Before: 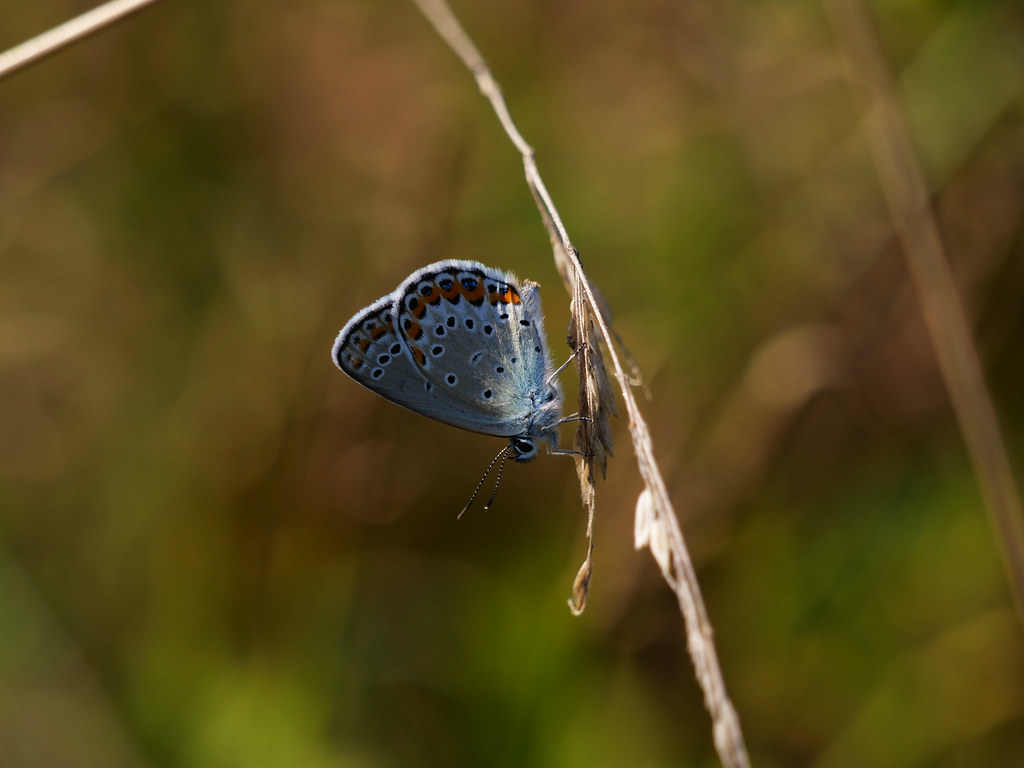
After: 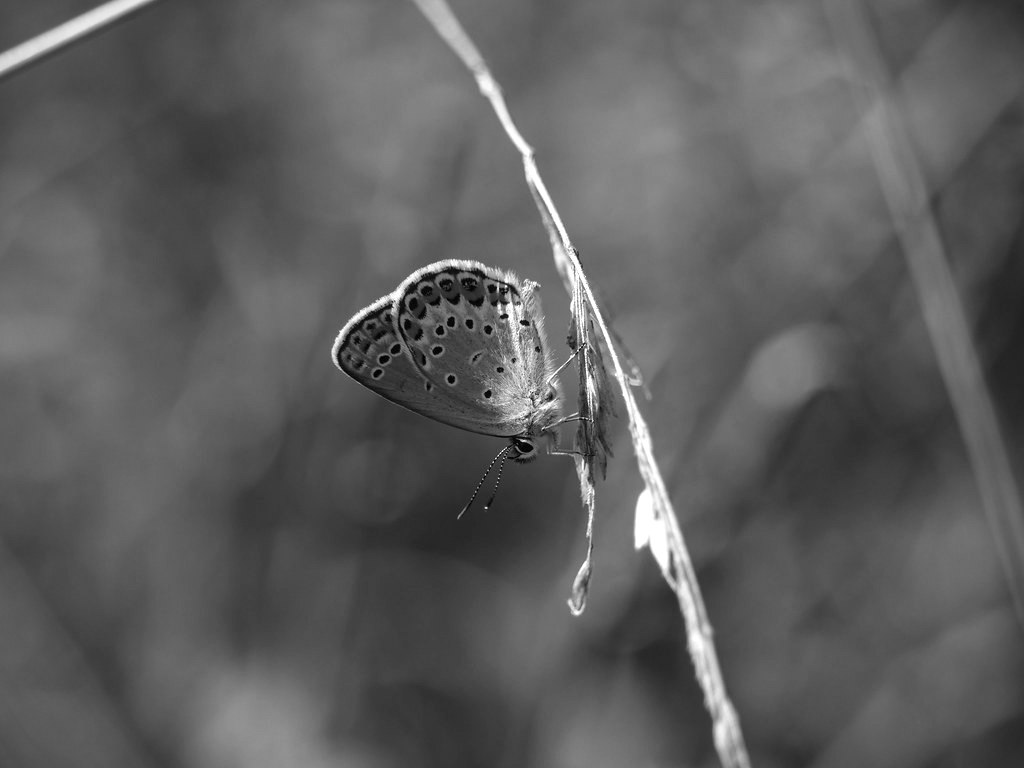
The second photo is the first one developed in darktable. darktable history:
exposure: exposure 0.722 EV, compensate highlight preservation false
monochrome: on, module defaults
local contrast: detail 110%
vignetting: fall-off start 88.53%, fall-off radius 44.2%, saturation 0.376, width/height ratio 1.161
